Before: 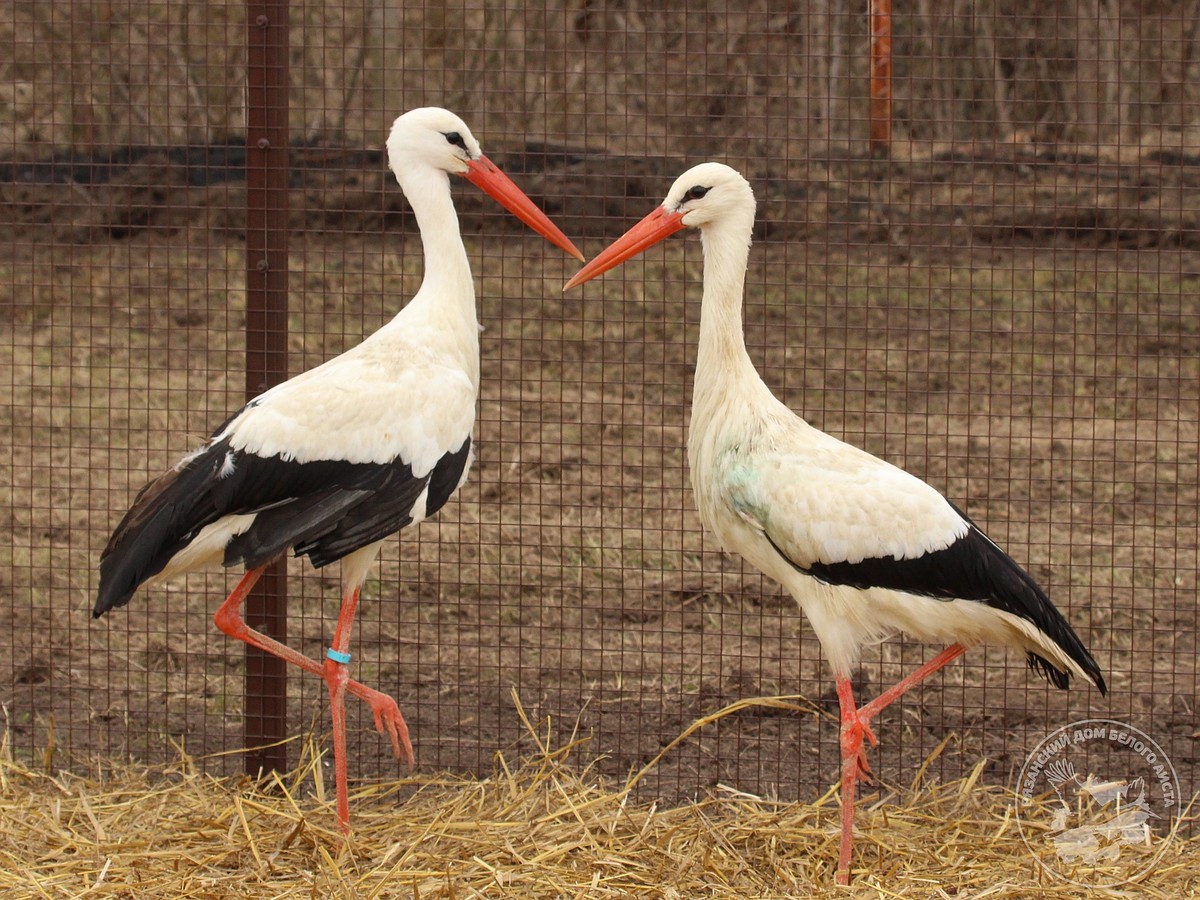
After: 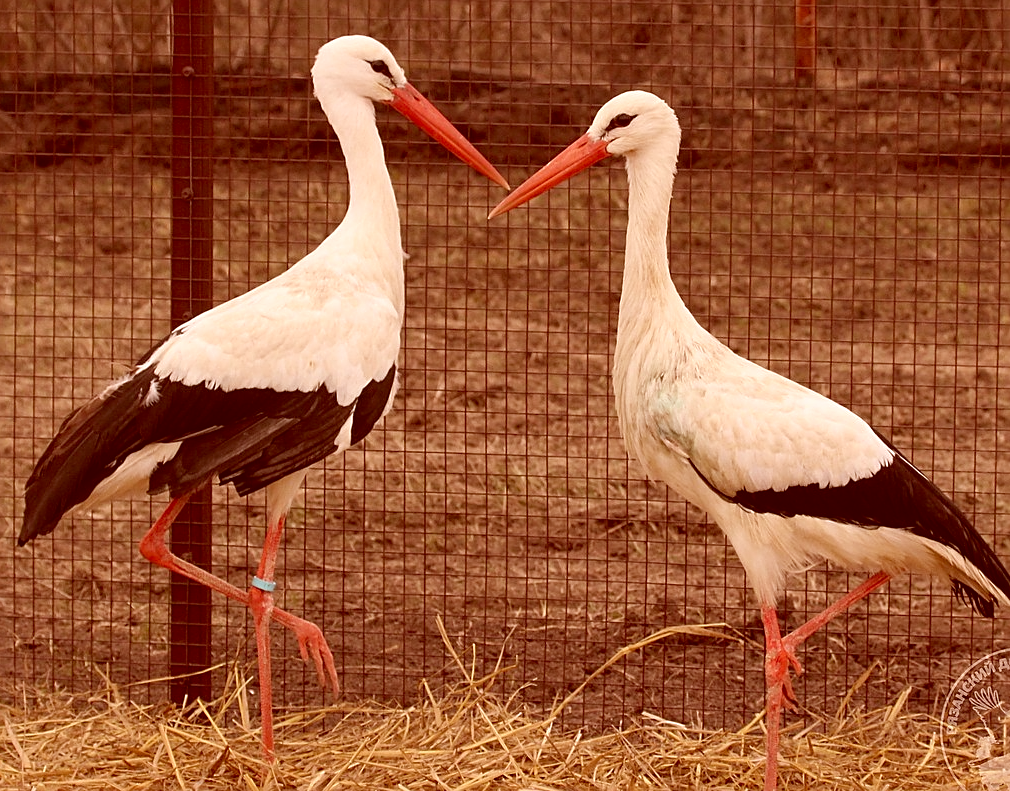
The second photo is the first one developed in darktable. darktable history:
crop: left 6.293%, top 8.088%, right 9.536%, bottom 3.974%
sharpen: on, module defaults
color correction: highlights a* 9.3, highlights b* 8.59, shadows a* 39.98, shadows b* 39.89, saturation 0.774
